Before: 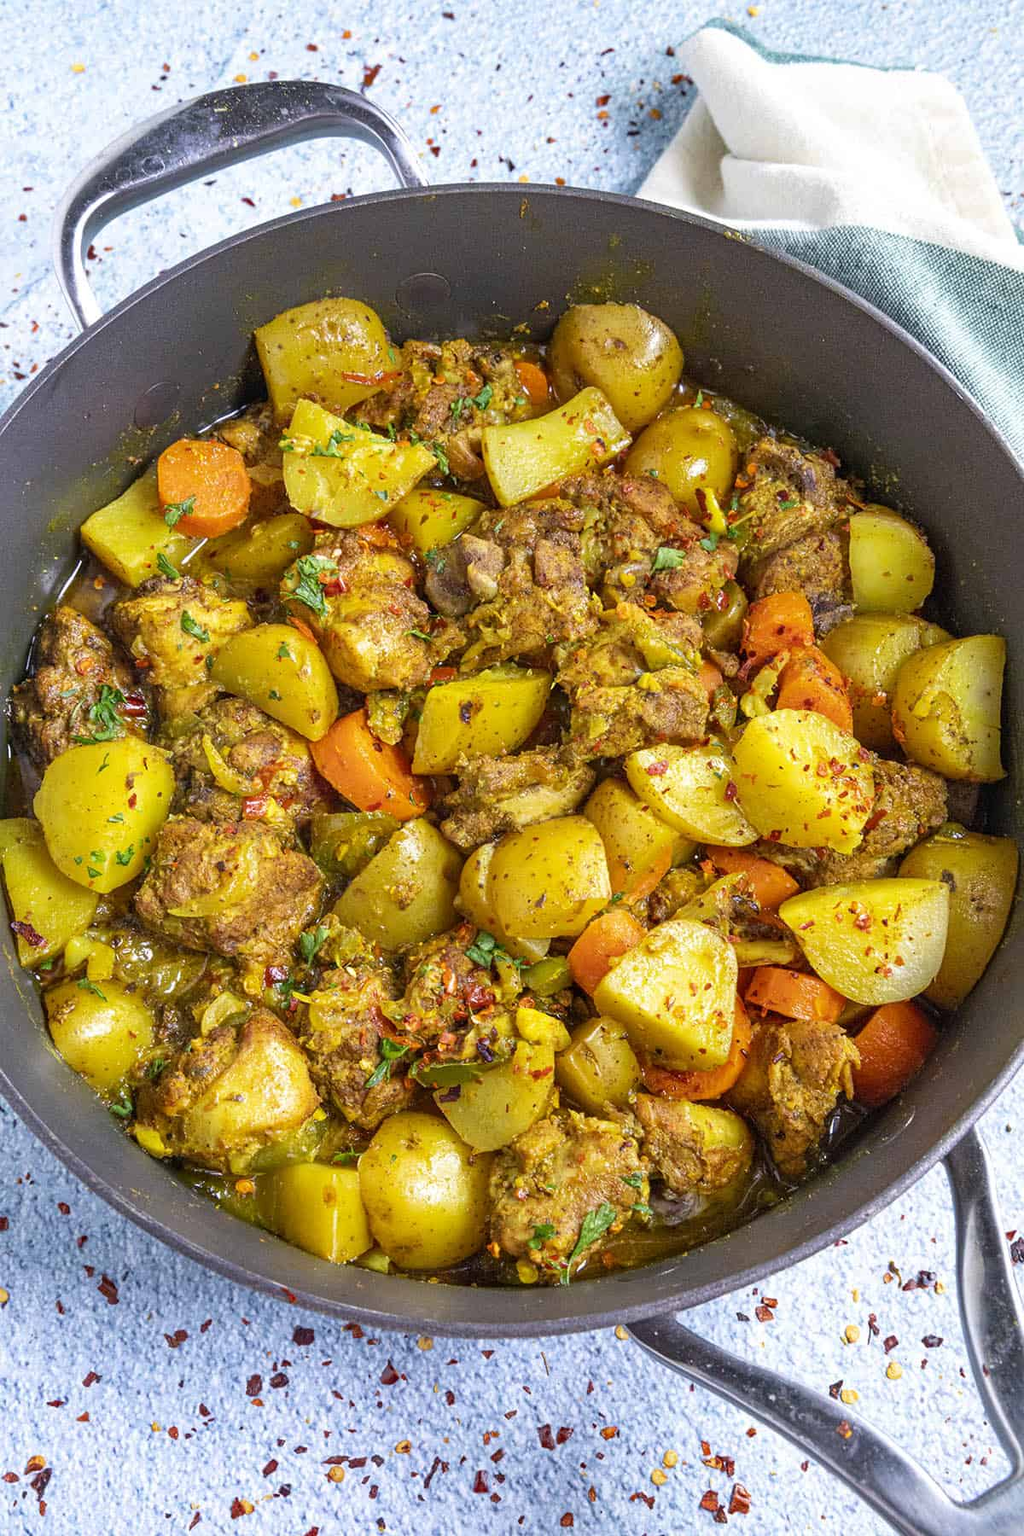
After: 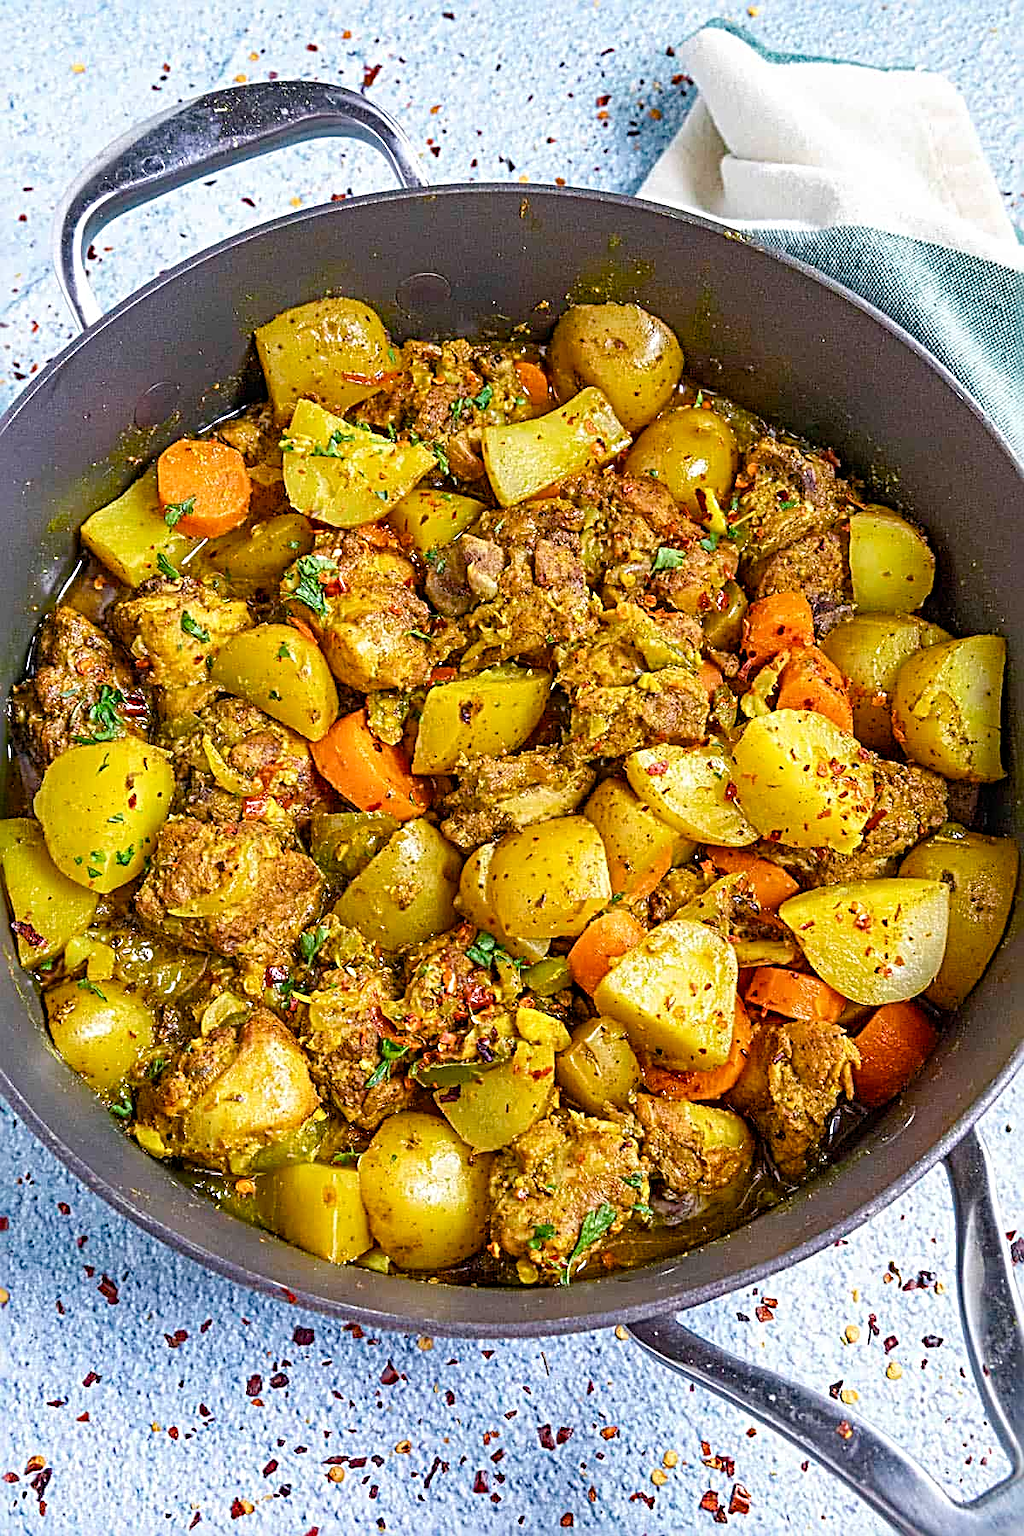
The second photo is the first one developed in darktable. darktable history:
sharpen: radius 3.69, amount 0.928
color balance rgb: perceptual saturation grading › global saturation 20%, perceptual saturation grading › highlights -25%, perceptual saturation grading › shadows 25%
